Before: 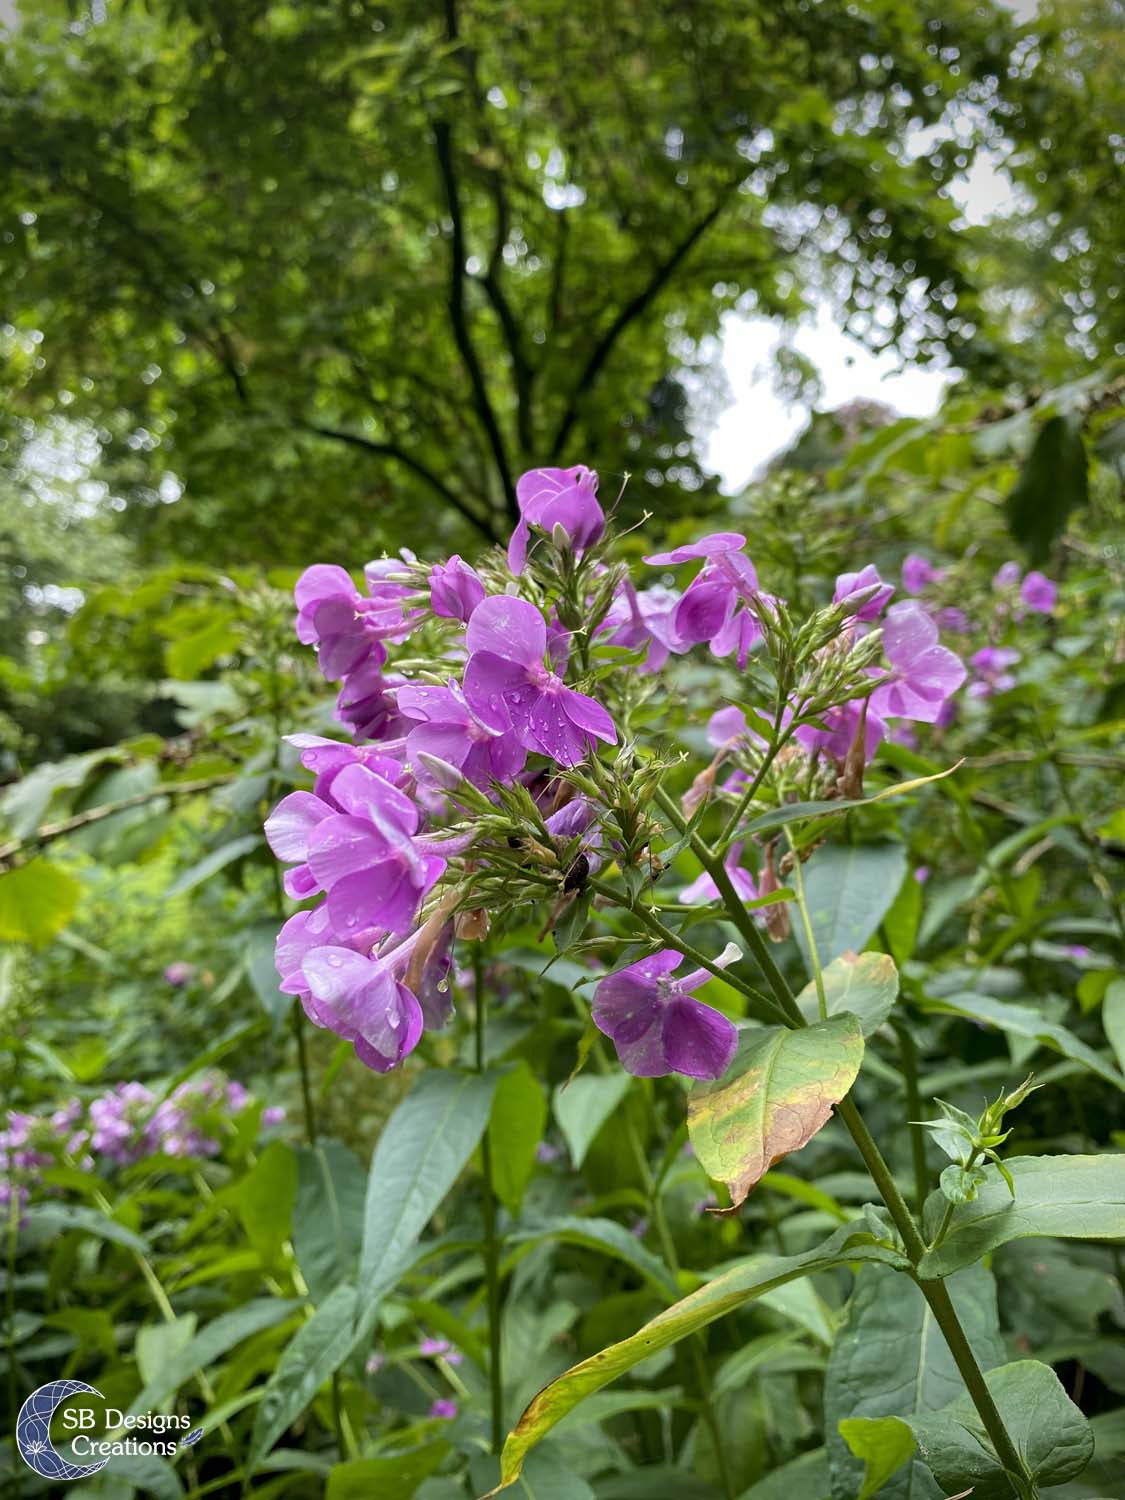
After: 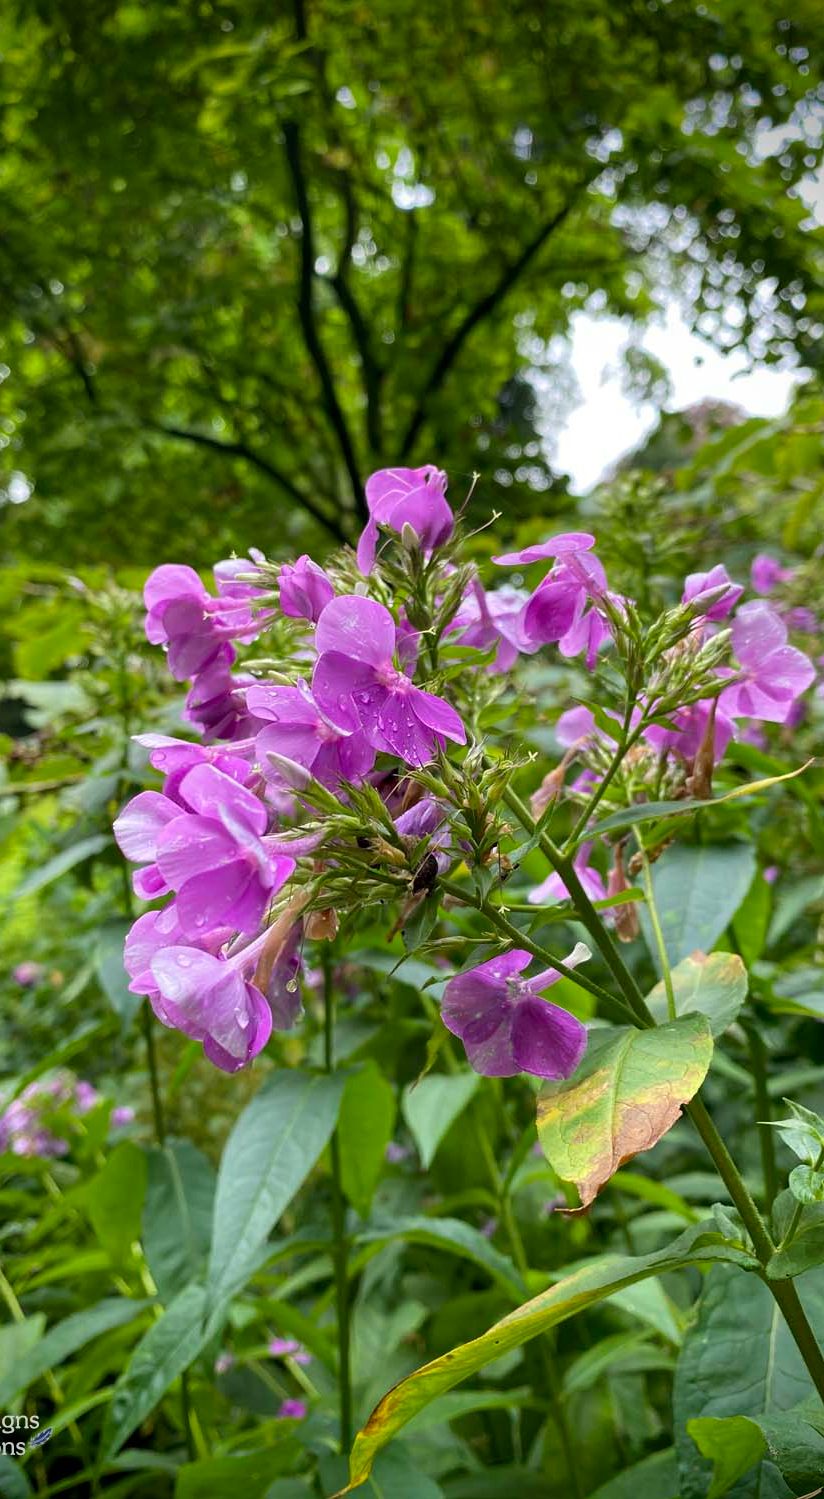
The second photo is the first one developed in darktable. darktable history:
vignetting: fall-off start 88.53%, fall-off radius 44.2%, saturation 0.376, width/height ratio 1.161
crop: left 13.443%, right 13.31%
